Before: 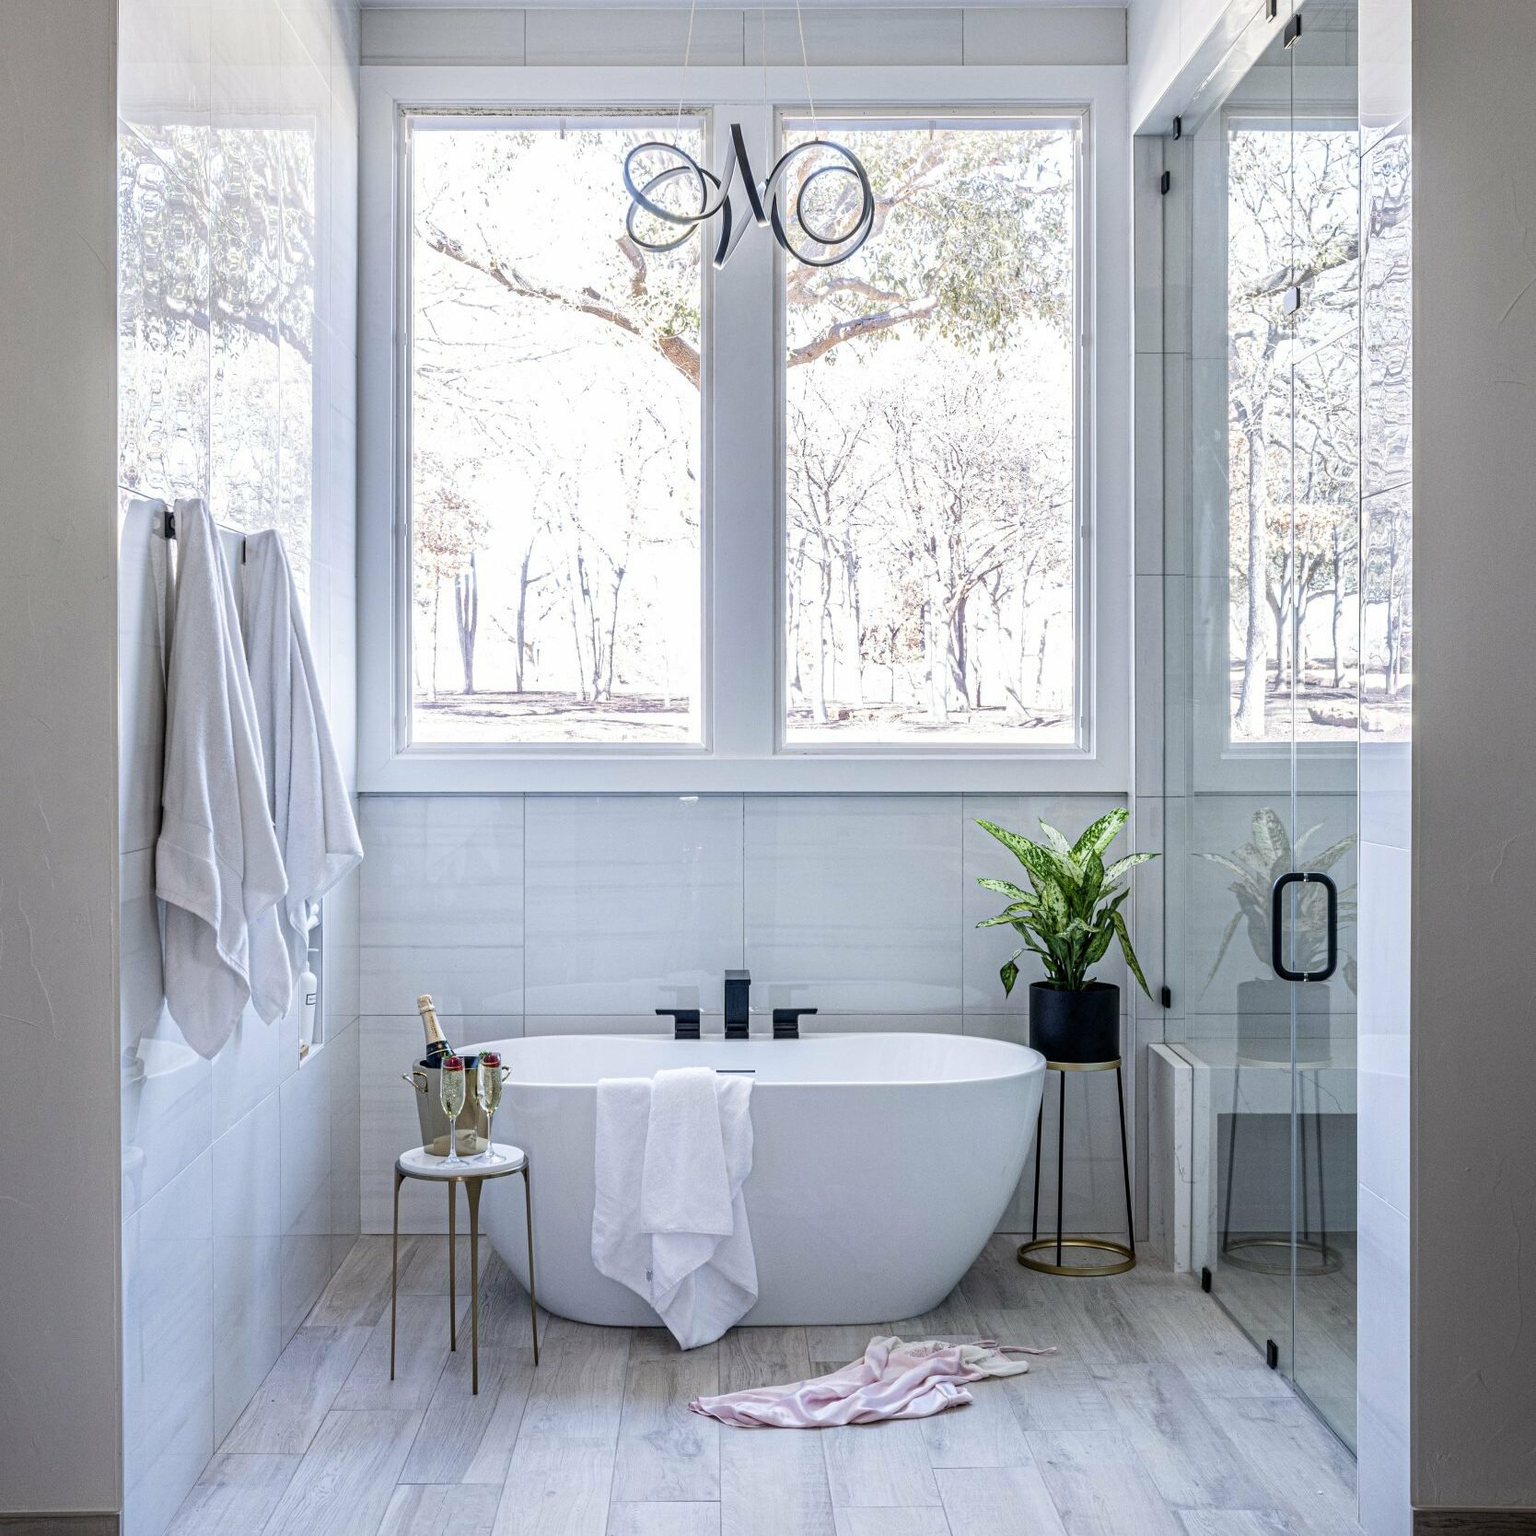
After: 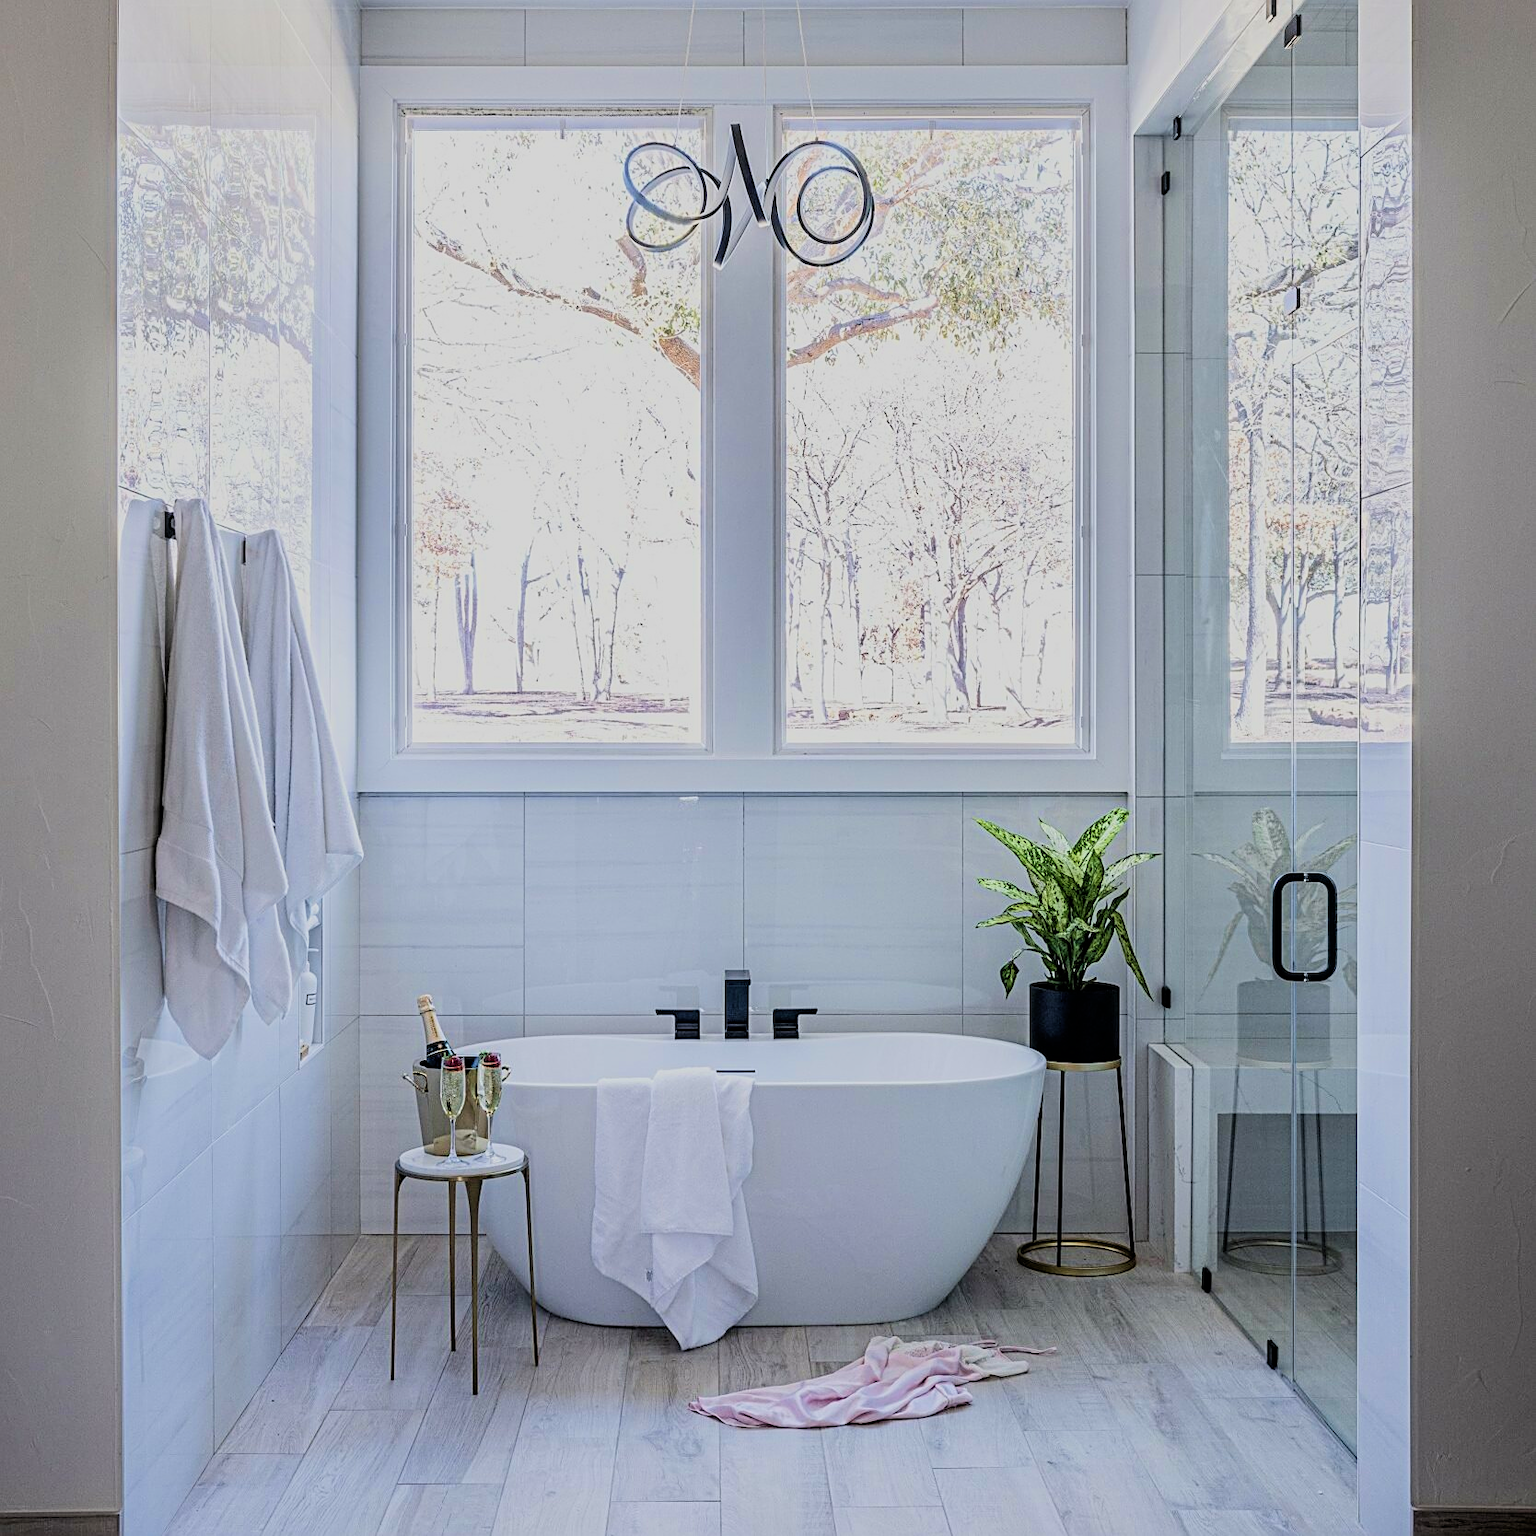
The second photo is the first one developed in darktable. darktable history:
velvia: on, module defaults
sharpen: on, module defaults
filmic rgb: black relative exposure -7.65 EV, white relative exposure 4.56 EV, hardness 3.61, color science v6 (2022)
exposure: exposure 0 EV, compensate highlight preservation false
